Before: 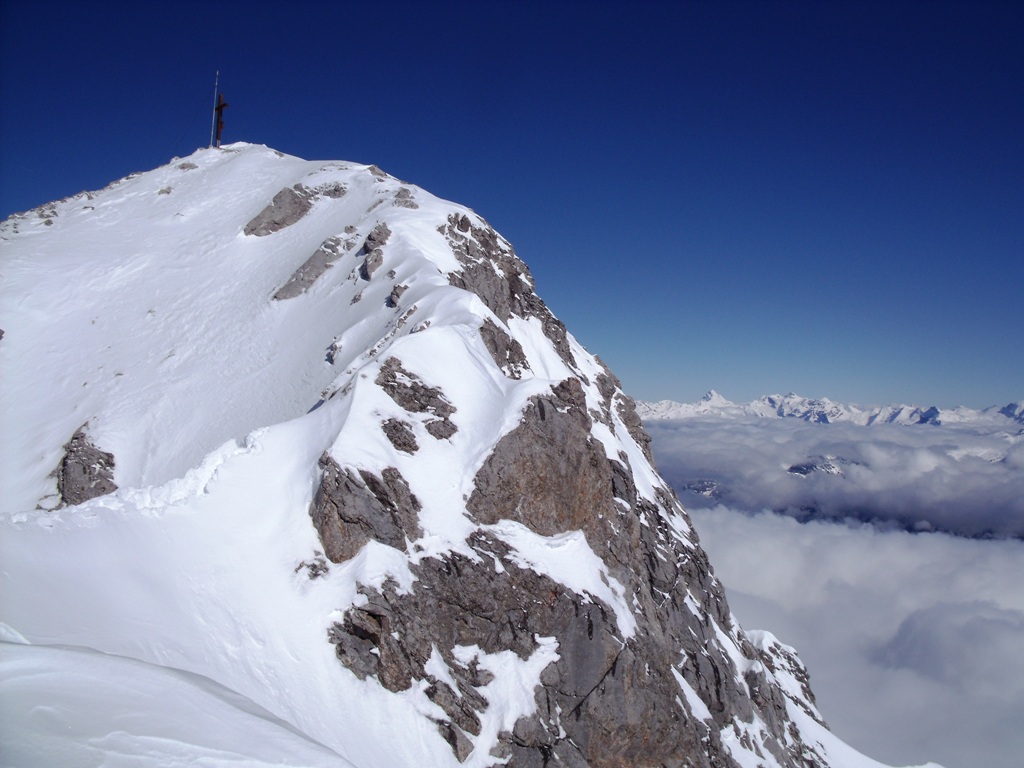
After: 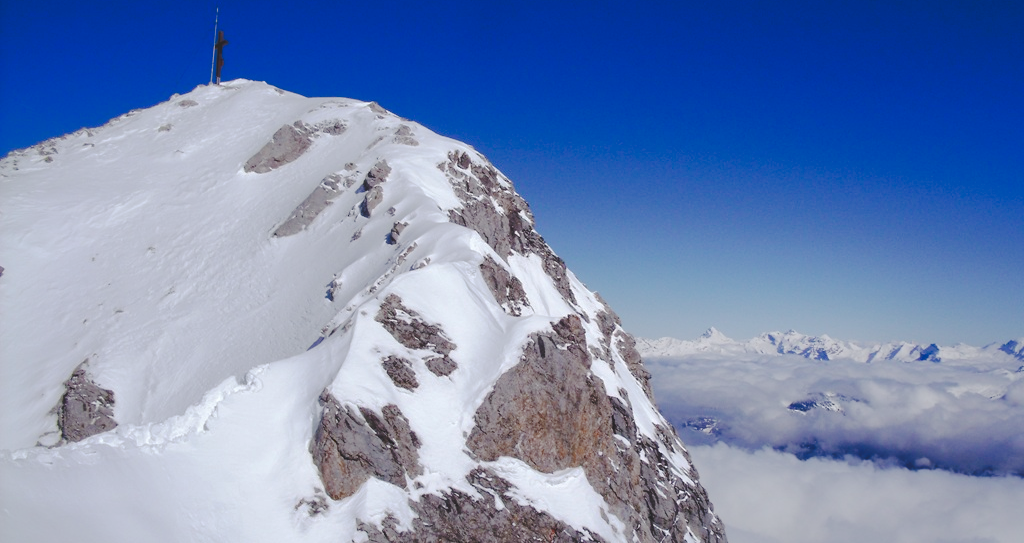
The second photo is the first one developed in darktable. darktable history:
crop and rotate: top 8.293%, bottom 20.996%
tone curve: curves: ch0 [(0, 0) (0.003, 0.096) (0.011, 0.097) (0.025, 0.096) (0.044, 0.099) (0.069, 0.109) (0.1, 0.129) (0.136, 0.149) (0.177, 0.176) (0.224, 0.22) (0.277, 0.288) (0.335, 0.385) (0.399, 0.49) (0.468, 0.581) (0.543, 0.661) (0.623, 0.729) (0.709, 0.79) (0.801, 0.849) (0.898, 0.912) (1, 1)], preserve colors none
shadows and highlights: on, module defaults
tone equalizer: on, module defaults
